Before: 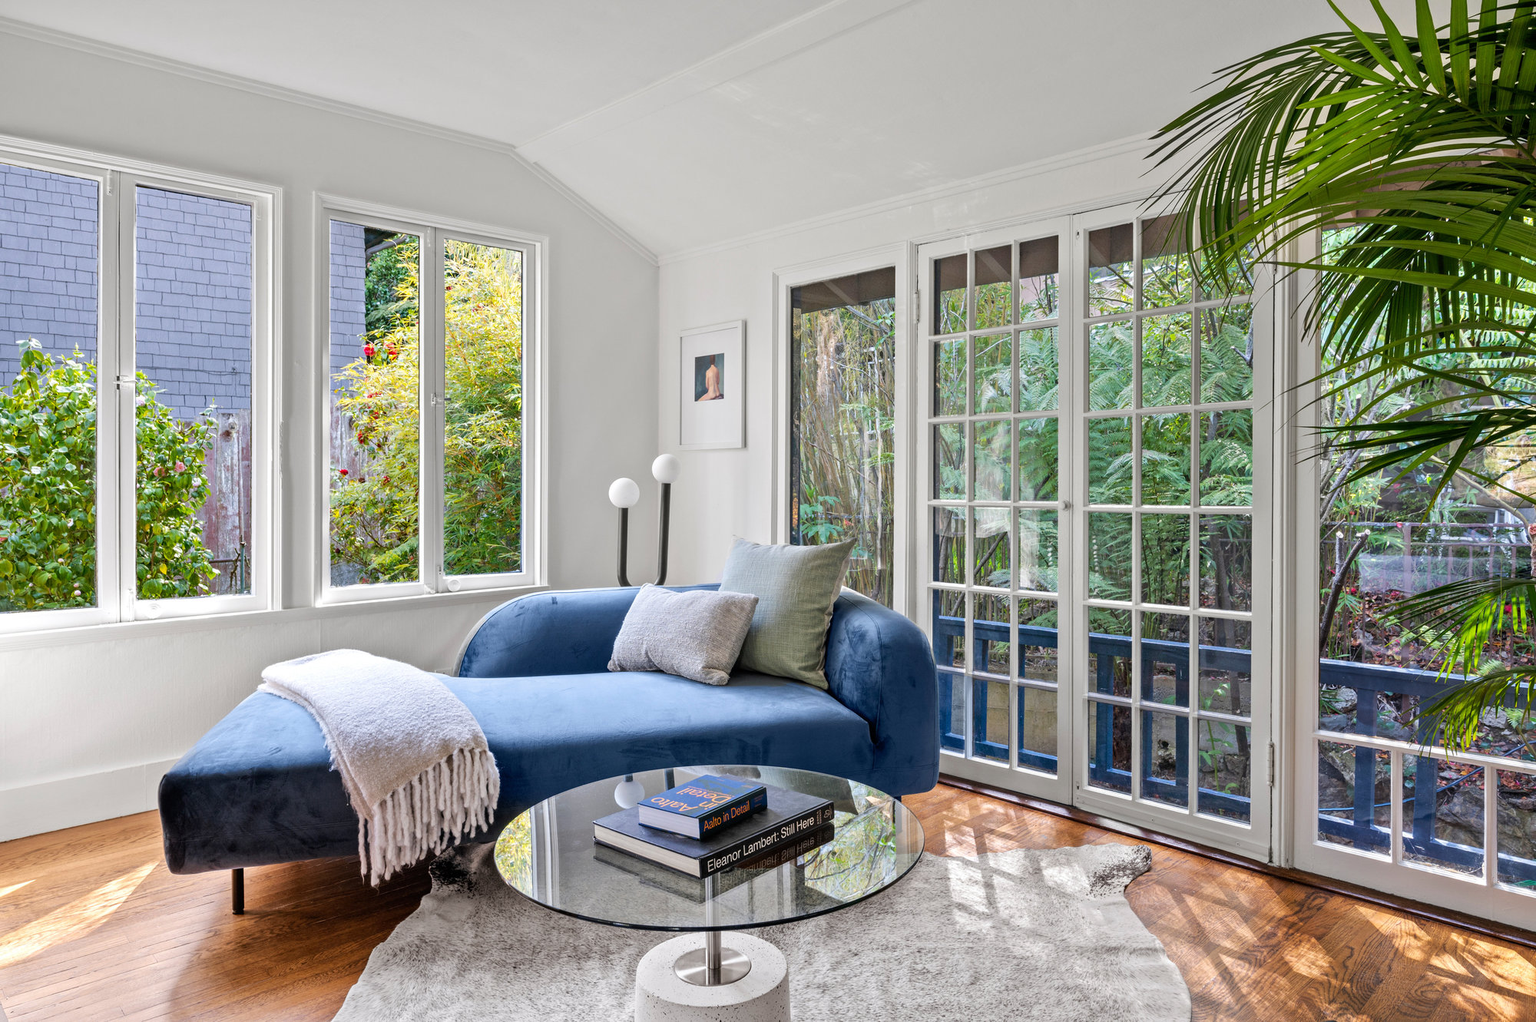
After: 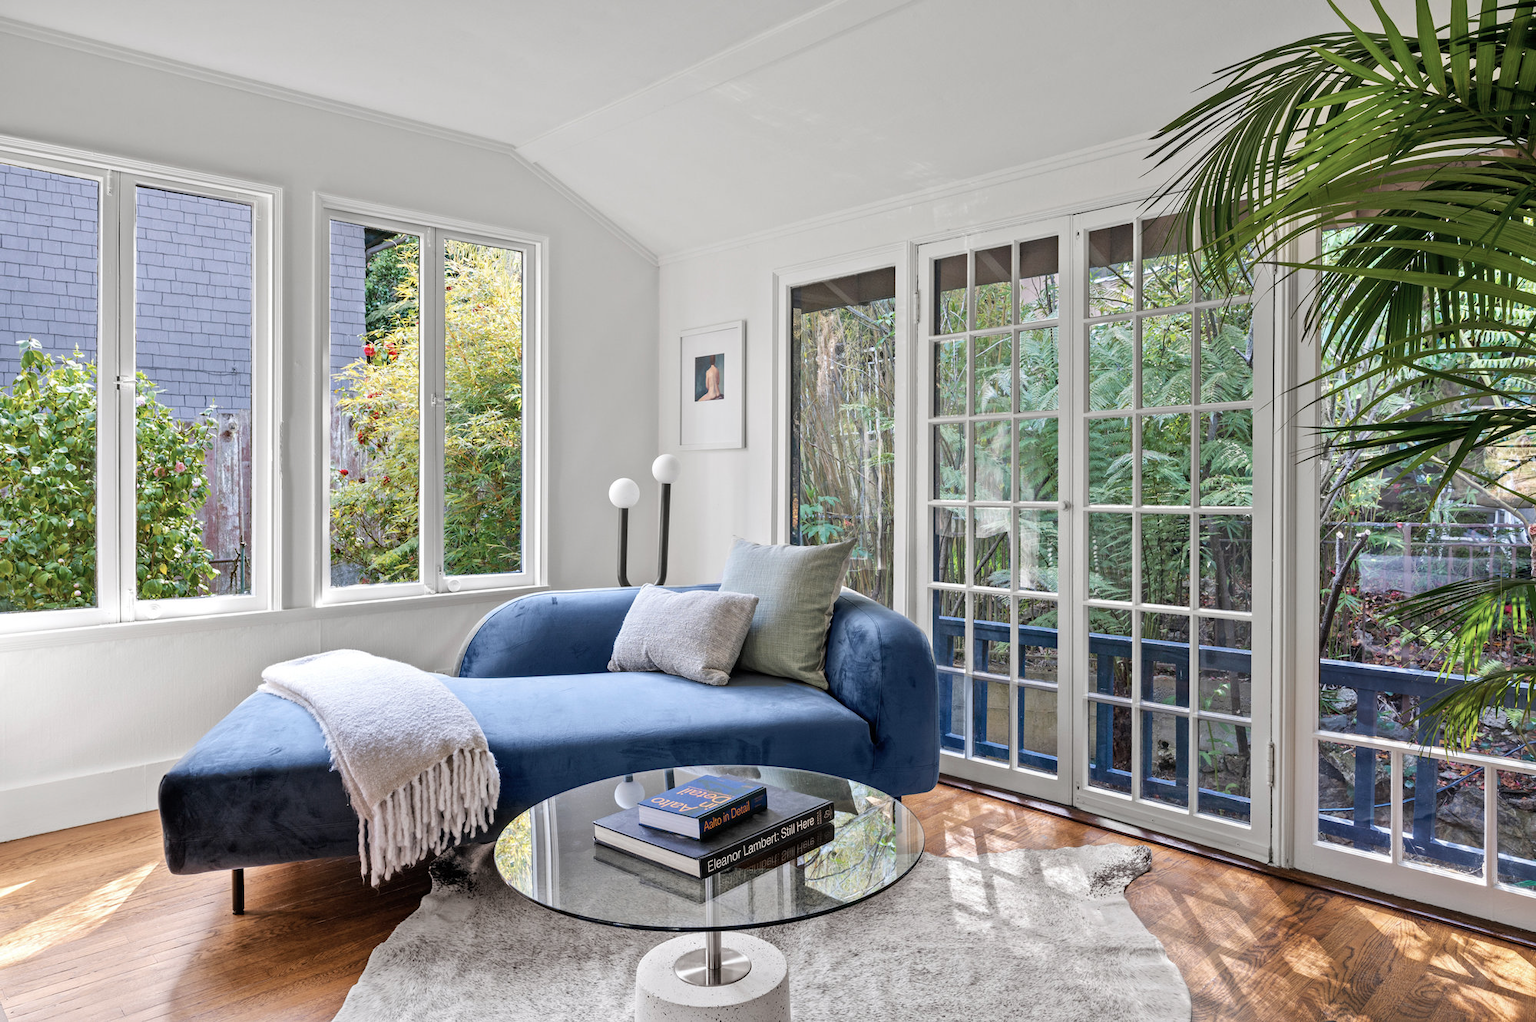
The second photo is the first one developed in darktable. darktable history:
color correction: saturation 0.98
color zones: curves: ch0 [(0, 0.5) (0.143, 0.5) (0.286, 0.5) (0.429, 0.504) (0.571, 0.5) (0.714, 0.509) (0.857, 0.5) (1, 0.5)]; ch1 [(0, 0.425) (0.143, 0.425) (0.286, 0.375) (0.429, 0.405) (0.571, 0.5) (0.714, 0.47) (0.857, 0.425) (1, 0.435)]; ch2 [(0, 0.5) (0.143, 0.5) (0.286, 0.5) (0.429, 0.517) (0.571, 0.5) (0.714, 0.51) (0.857, 0.5) (1, 0.5)]
